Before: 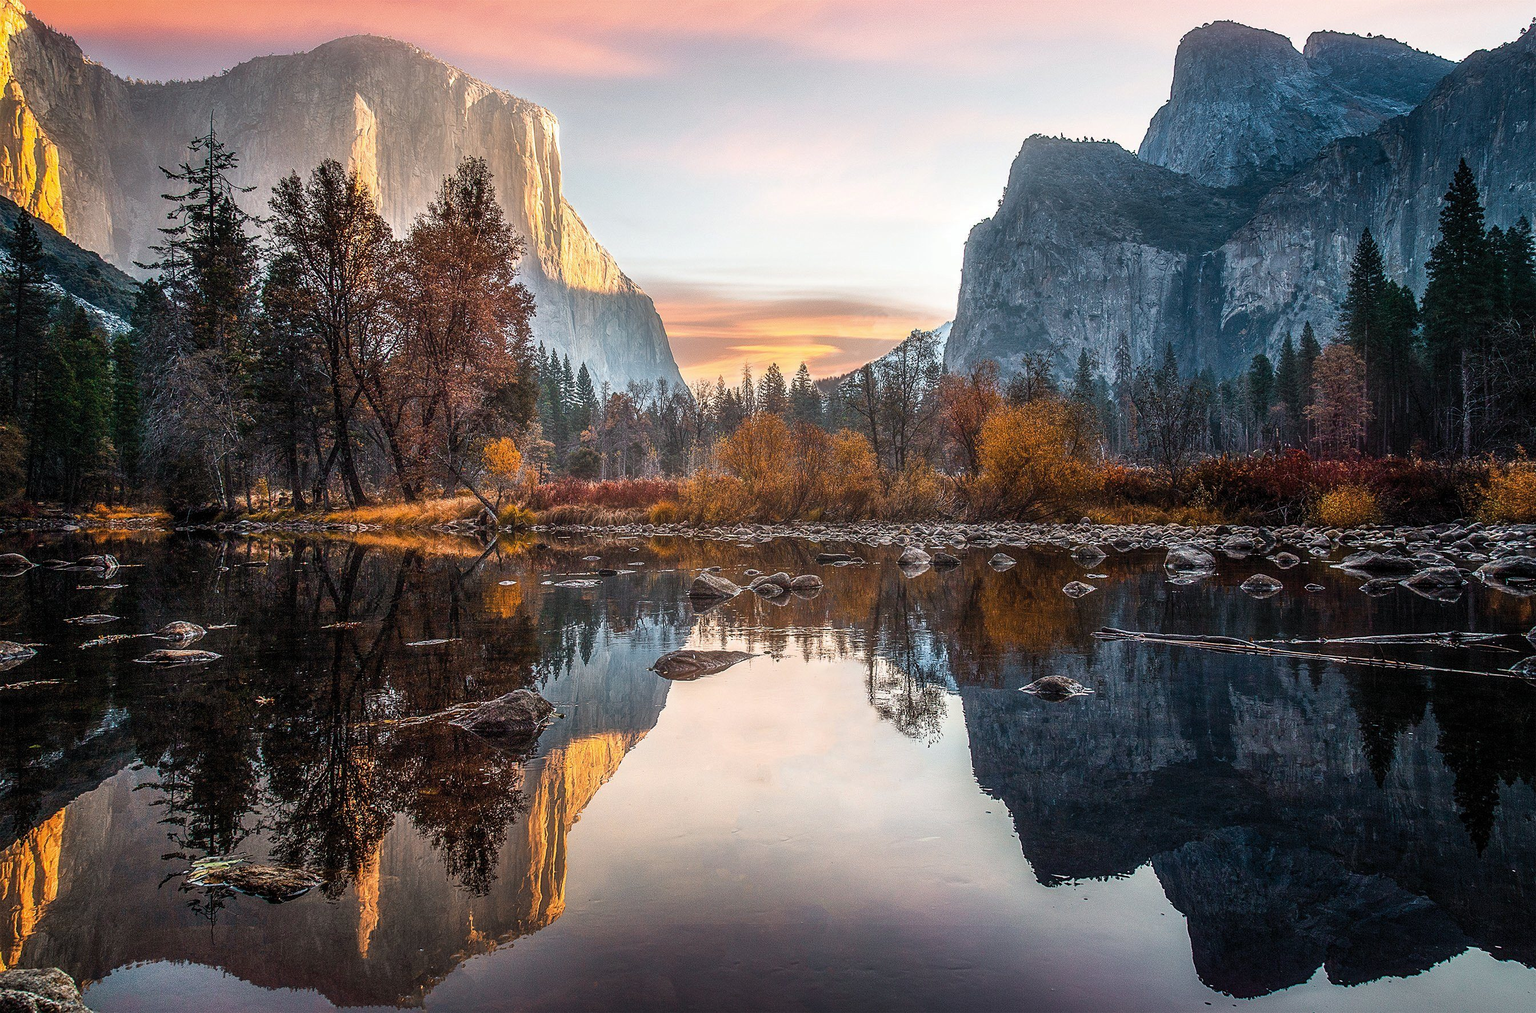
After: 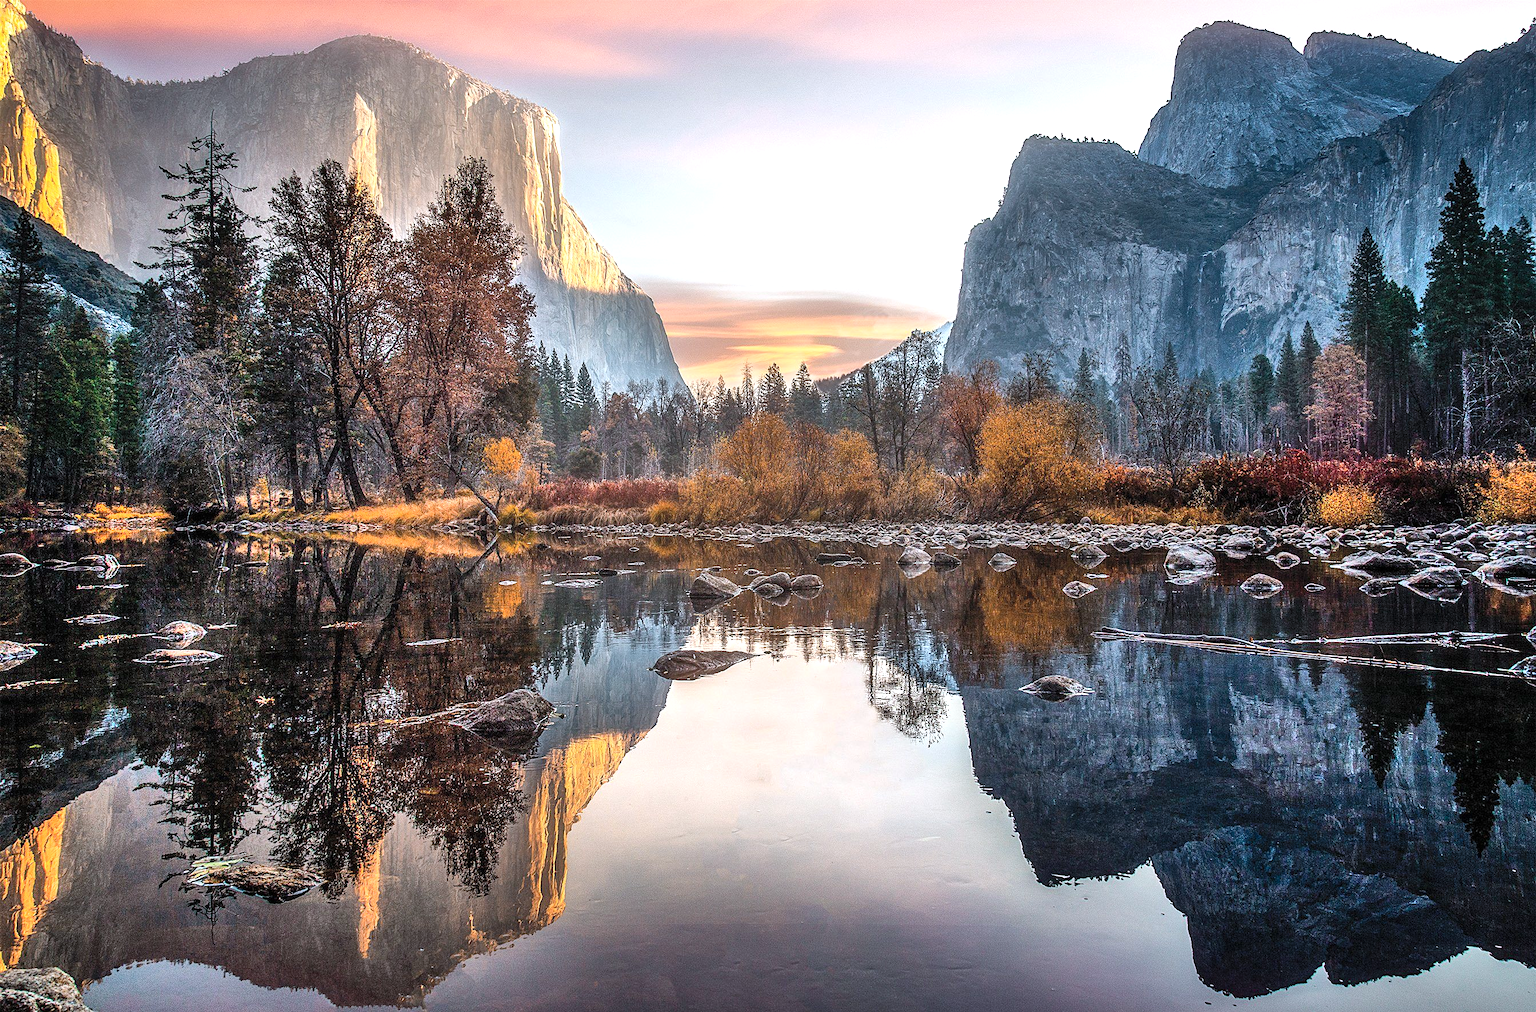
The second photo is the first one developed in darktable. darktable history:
white balance: red 0.976, blue 1.04
shadows and highlights: radius 110.86, shadows 51.09, white point adjustment 9.16, highlights -4.17, highlights color adjustment 32.2%, soften with gaussian
